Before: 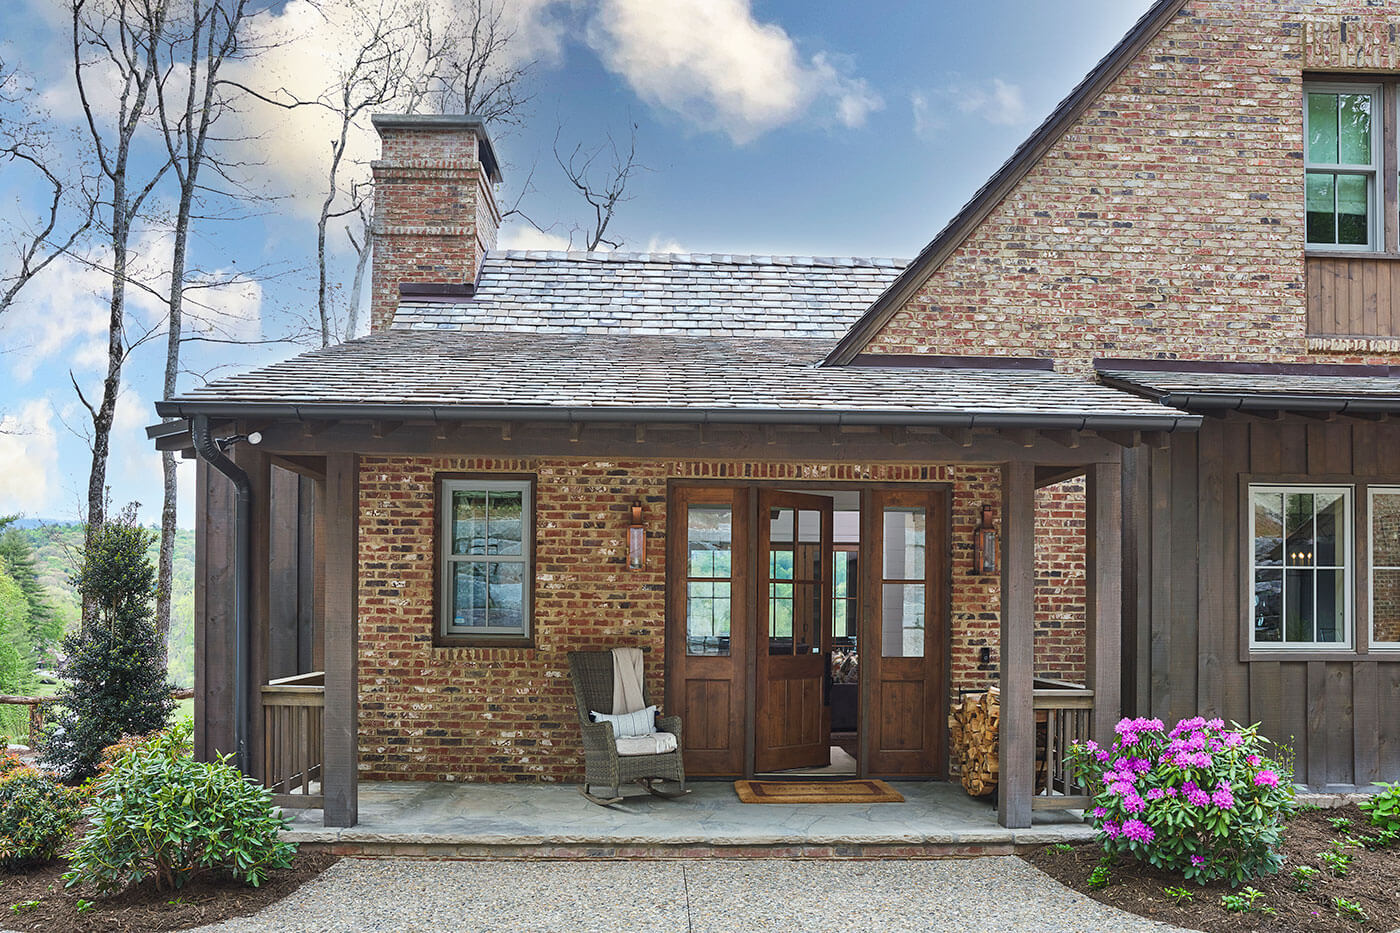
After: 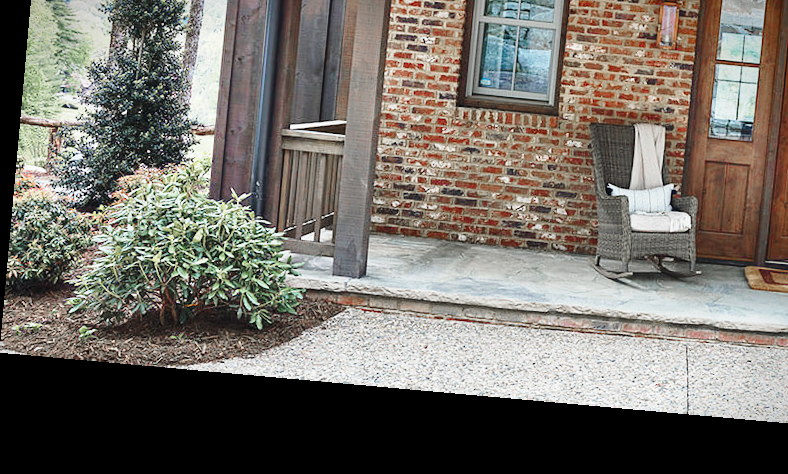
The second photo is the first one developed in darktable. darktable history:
crop and rotate: top 54.778%, right 46.61%, bottom 0.159%
base curve: curves: ch0 [(0, 0) (0.028, 0.03) (0.121, 0.232) (0.46, 0.748) (0.859, 0.968) (1, 1)], preserve colors none
vignetting: fall-off start 98.29%, fall-off radius 100%, brightness -1, saturation 0.5, width/height ratio 1.428
rotate and perspective: rotation 5.12°, automatic cropping off
color zones: curves: ch1 [(0, 0.708) (0.088, 0.648) (0.245, 0.187) (0.429, 0.326) (0.571, 0.498) (0.714, 0.5) (0.857, 0.5) (1, 0.708)]
